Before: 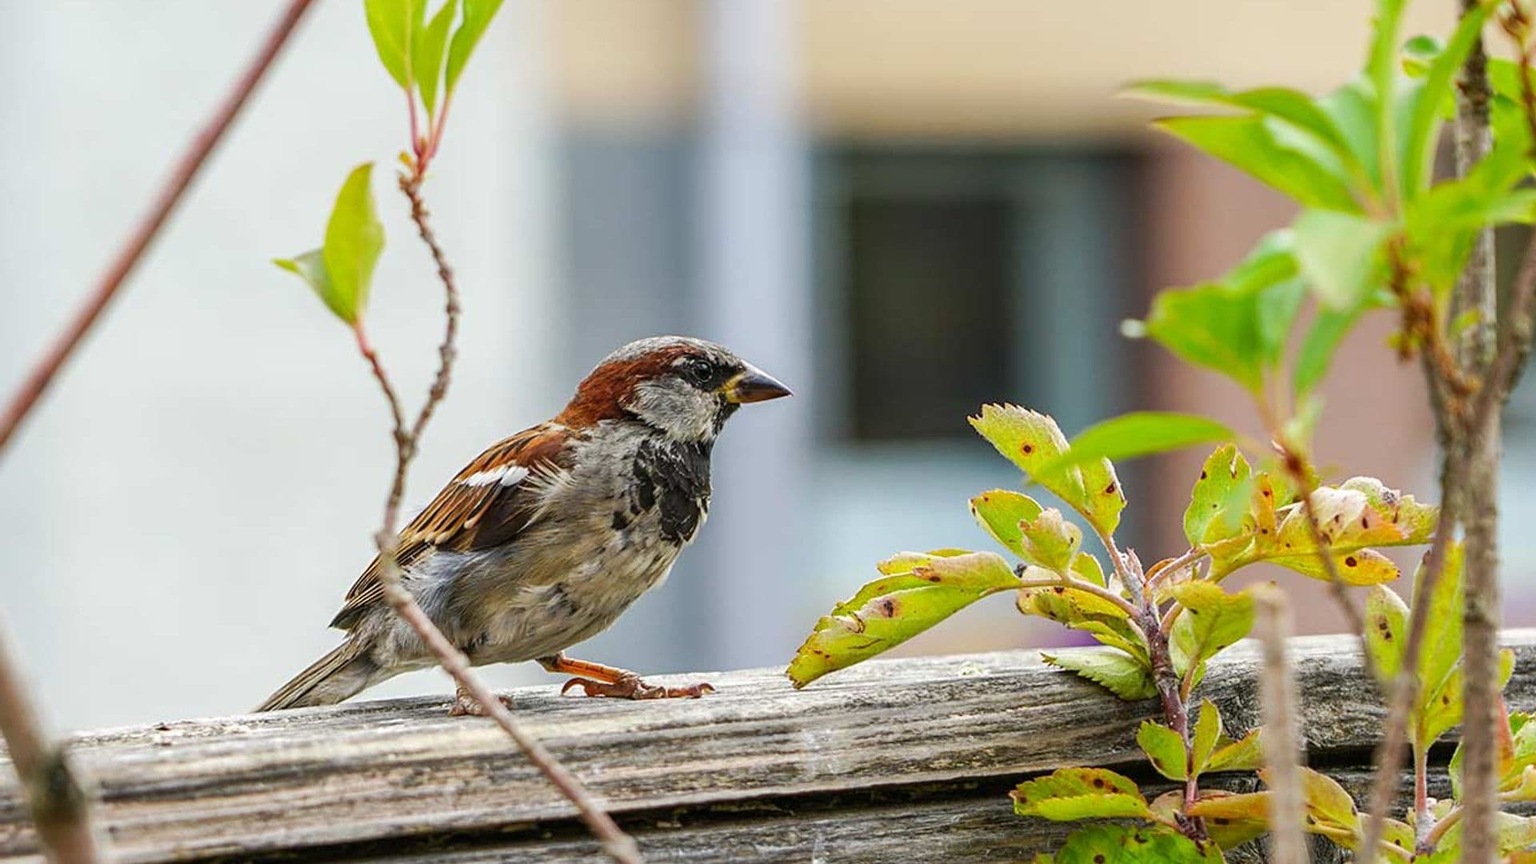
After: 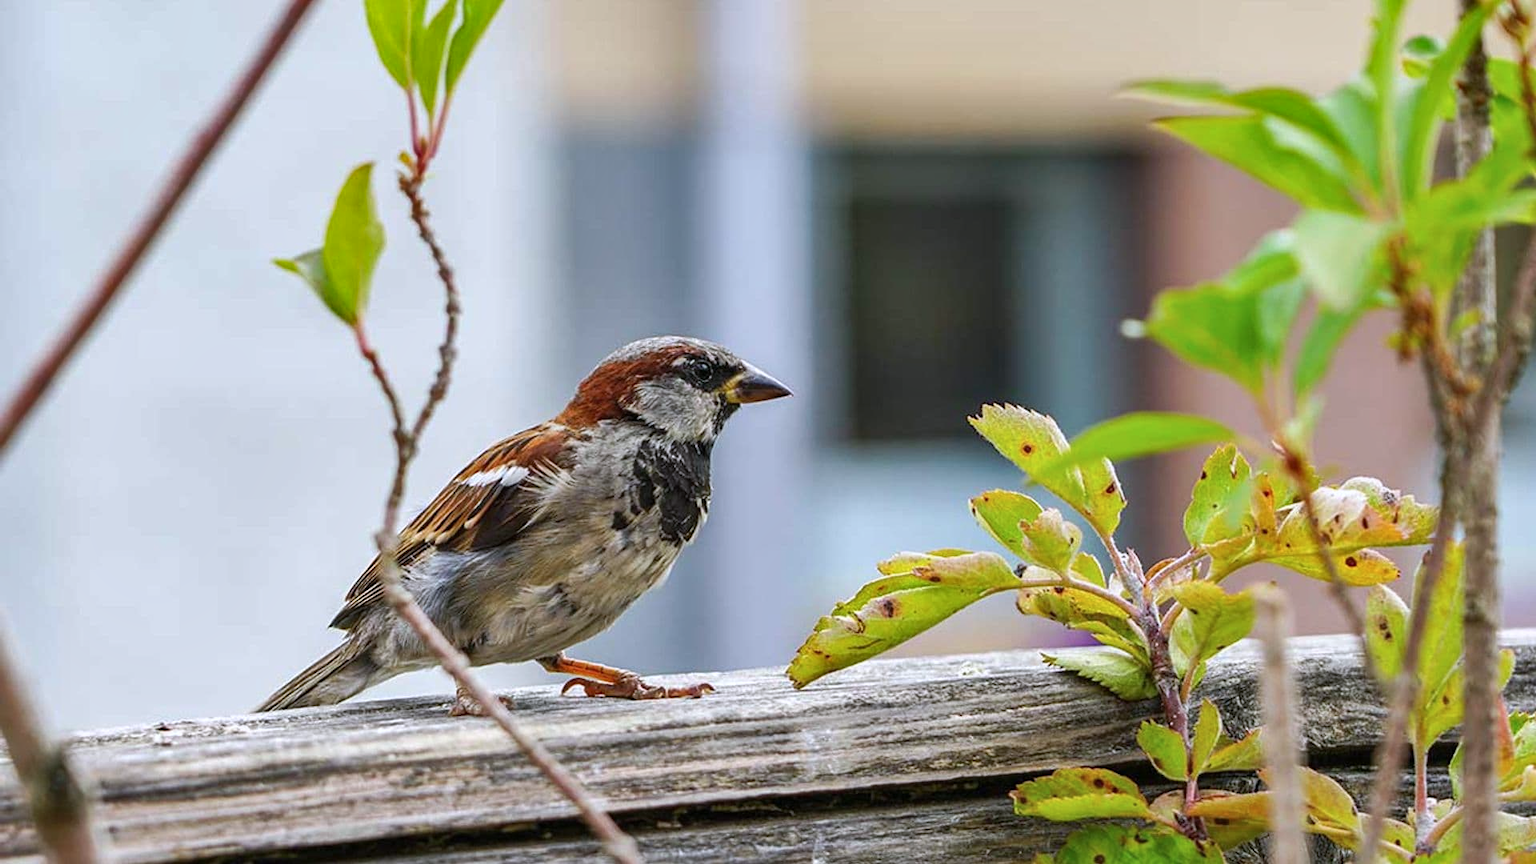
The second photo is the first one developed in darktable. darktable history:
shadows and highlights: shadows 49.18, highlights -43, soften with gaussian
color calibration: illuminant as shot in camera, x 0.358, y 0.373, temperature 4628.91 K, saturation algorithm version 1 (2020)
